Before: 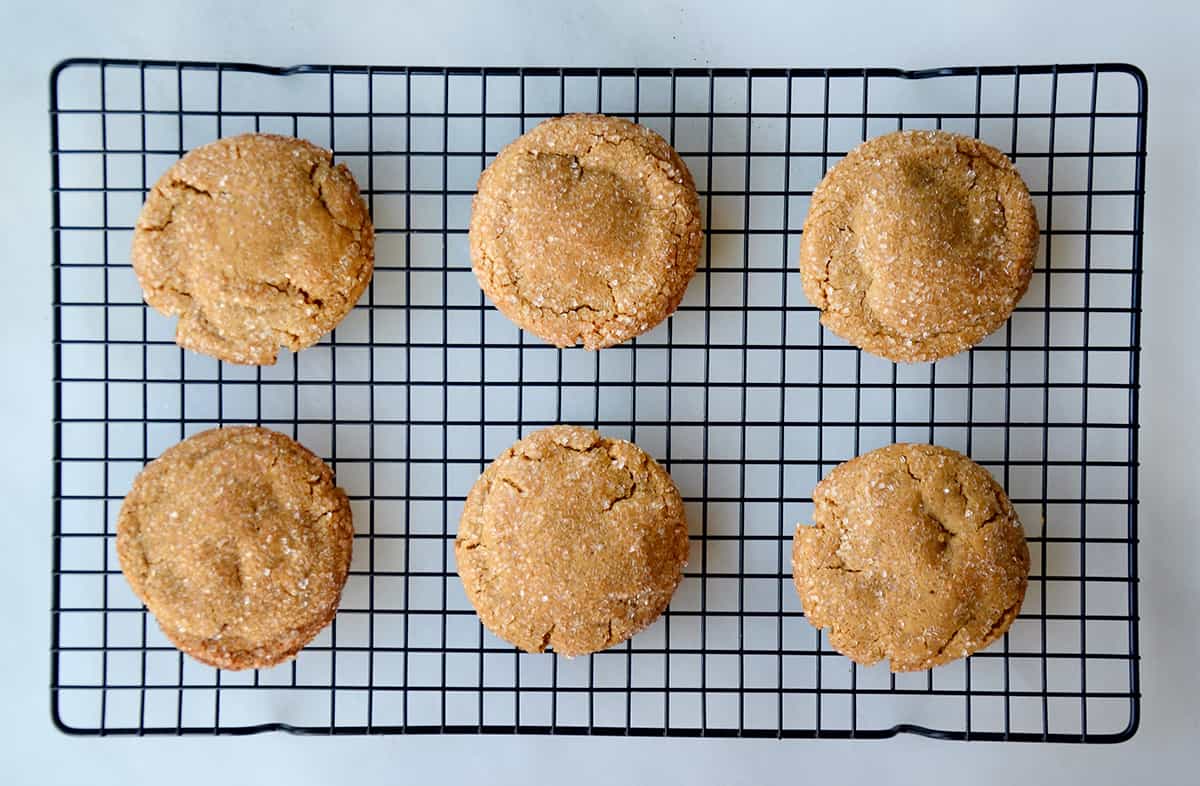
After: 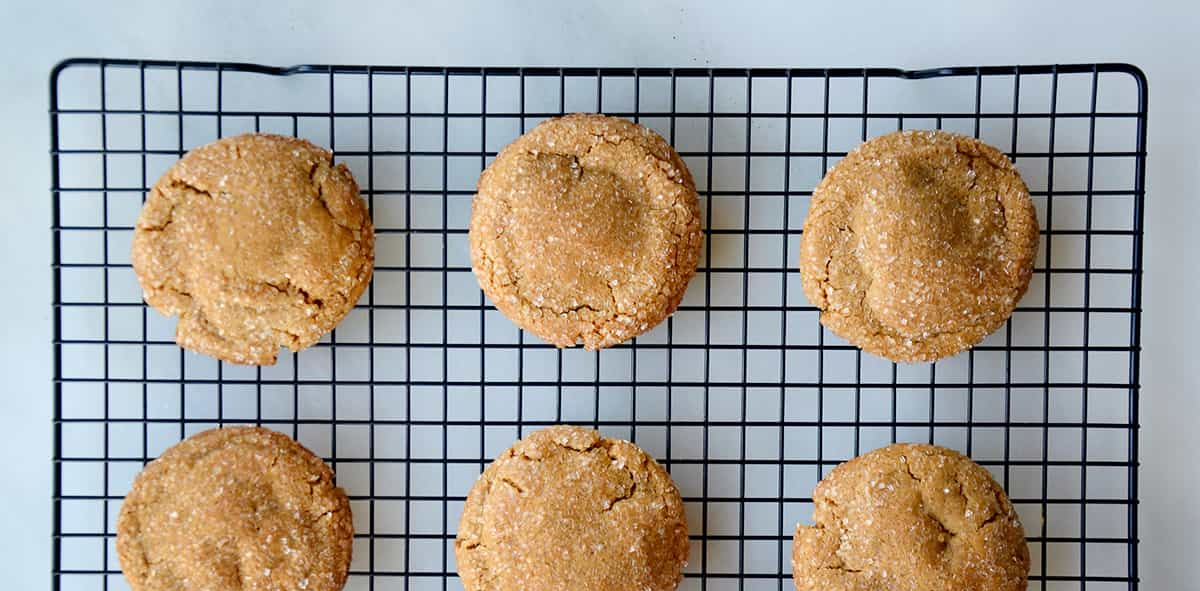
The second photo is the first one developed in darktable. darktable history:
crop: bottom 24.745%
